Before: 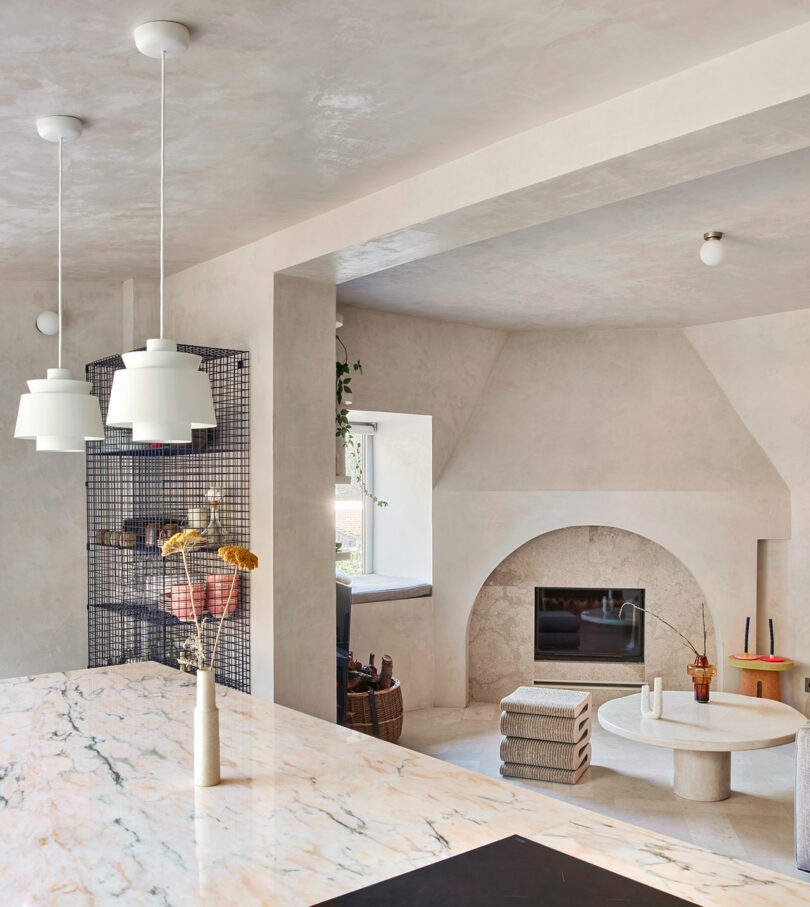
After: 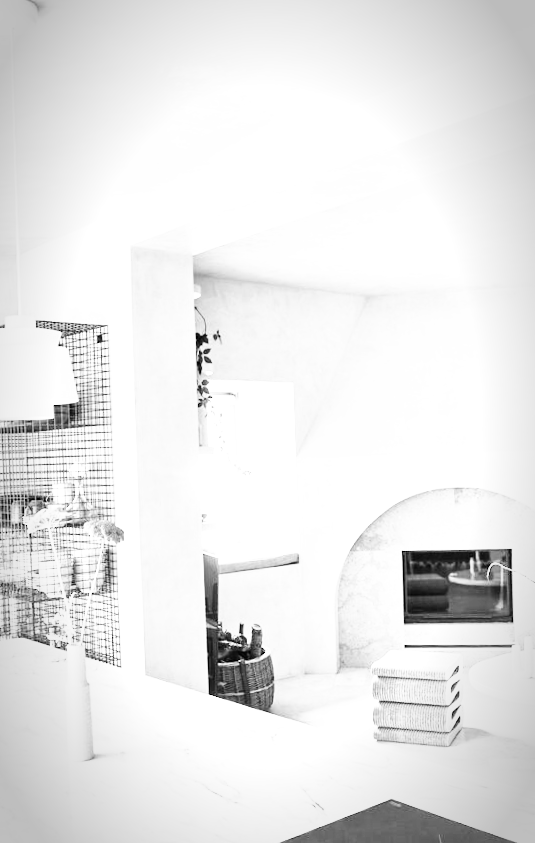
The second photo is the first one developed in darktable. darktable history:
vignetting: automatic ratio true
color calibration: output gray [0.28, 0.41, 0.31, 0], gray › normalize channels true, illuminant same as pipeline (D50), adaptation XYZ, x 0.346, y 0.359, gamut compression 0
white balance: red 0.926, green 1.003, blue 1.133
exposure: black level correction 0, exposure 1.2 EV, compensate exposure bias true, compensate highlight preservation false
rotate and perspective: rotation -2°, crop left 0.022, crop right 0.978, crop top 0.049, crop bottom 0.951
base curve: curves: ch0 [(0, 0) (0.007, 0.004) (0.027, 0.03) (0.046, 0.07) (0.207, 0.54) (0.442, 0.872) (0.673, 0.972) (1, 1)], preserve colors none
crop: left 16.899%, right 16.556%
